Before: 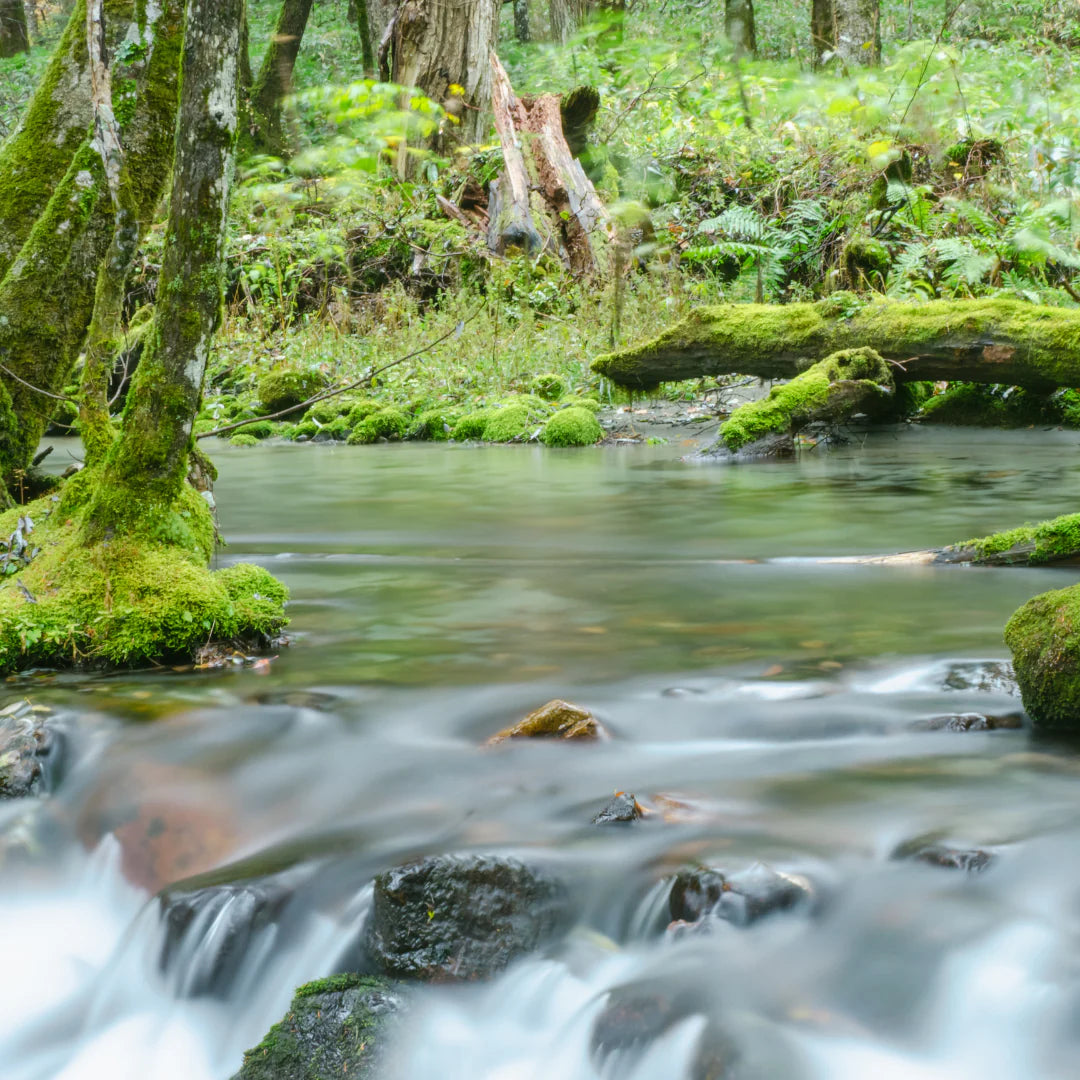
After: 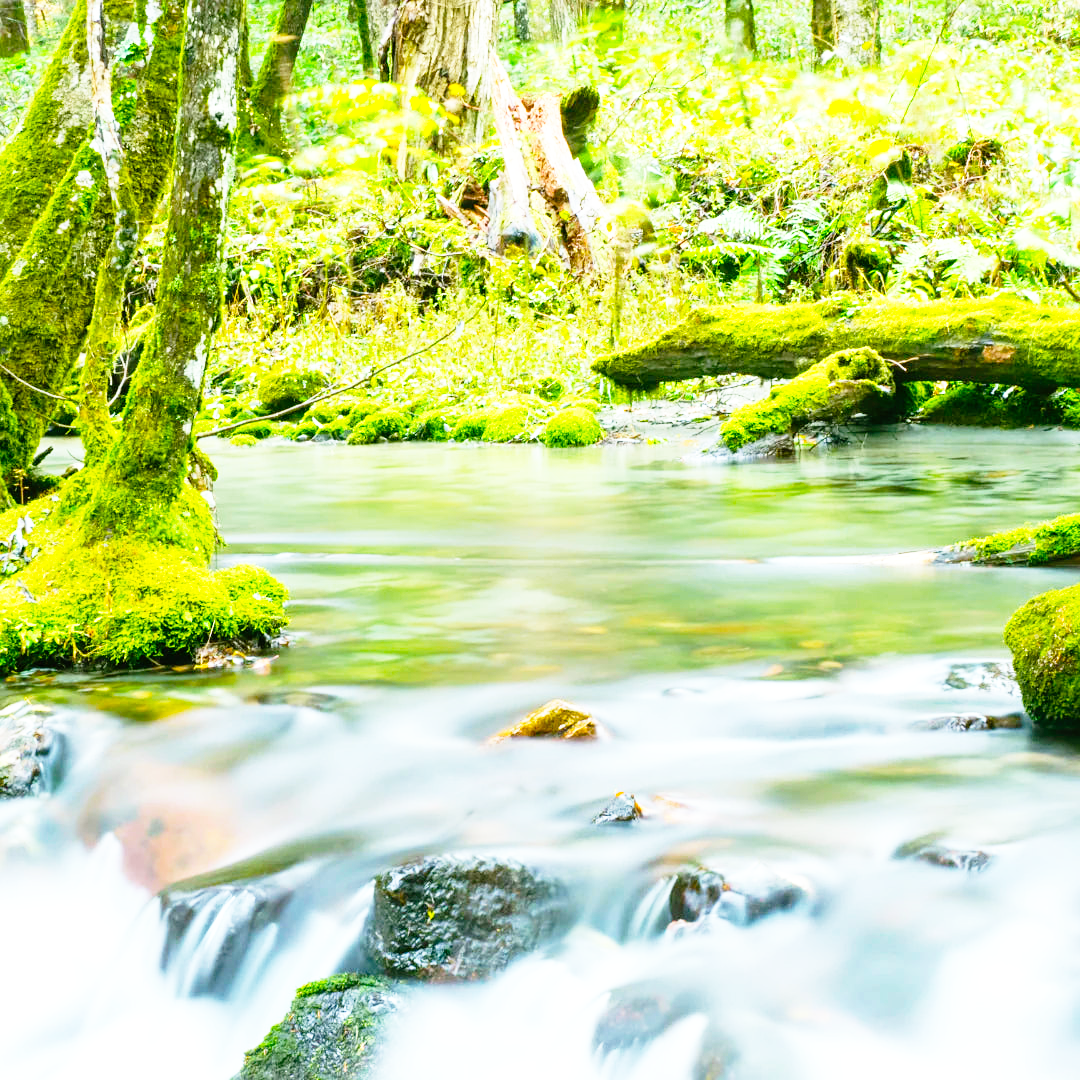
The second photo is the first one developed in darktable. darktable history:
color balance rgb: perceptual saturation grading › global saturation 30%, global vibrance 20%
sharpen: amount 0.2
exposure: exposure 0.4 EV, compensate highlight preservation false
base curve: curves: ch0 [(0, 0) (0.012, 0.01) (0.073, 0.168) (0.31, 0.711) (0.645, 0.957) (1, 1)], preserve colors none
